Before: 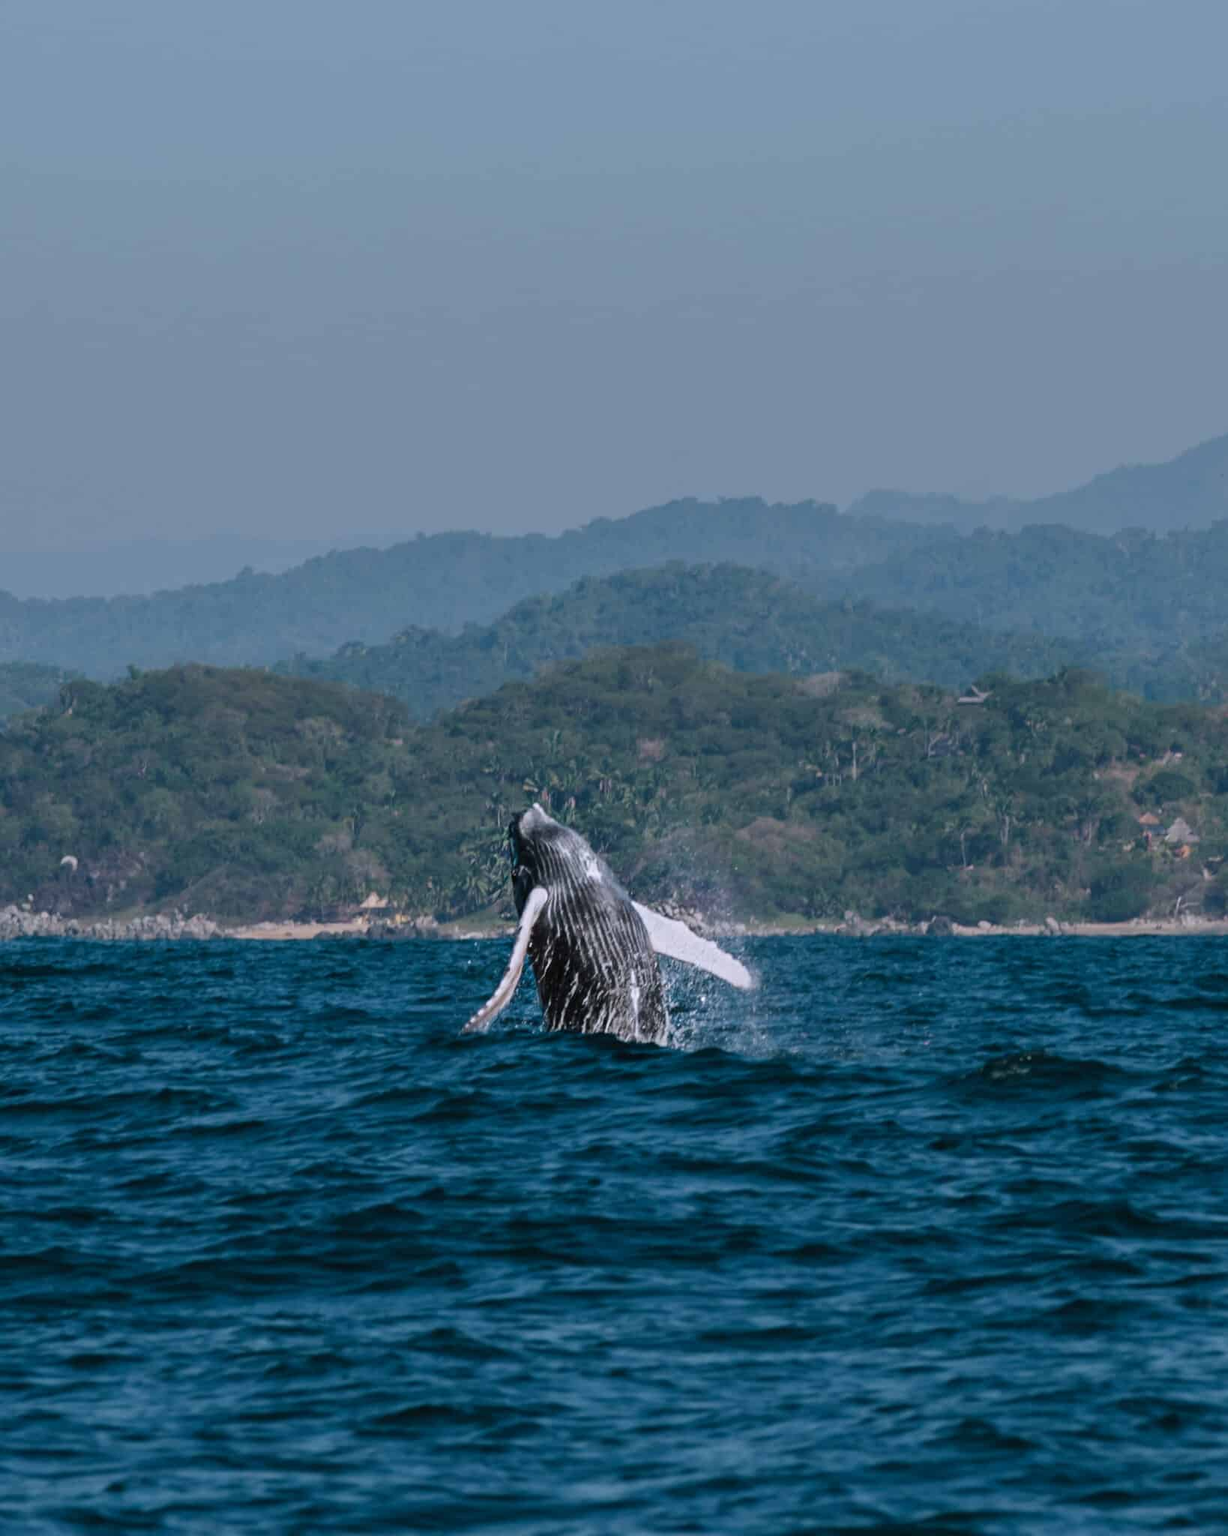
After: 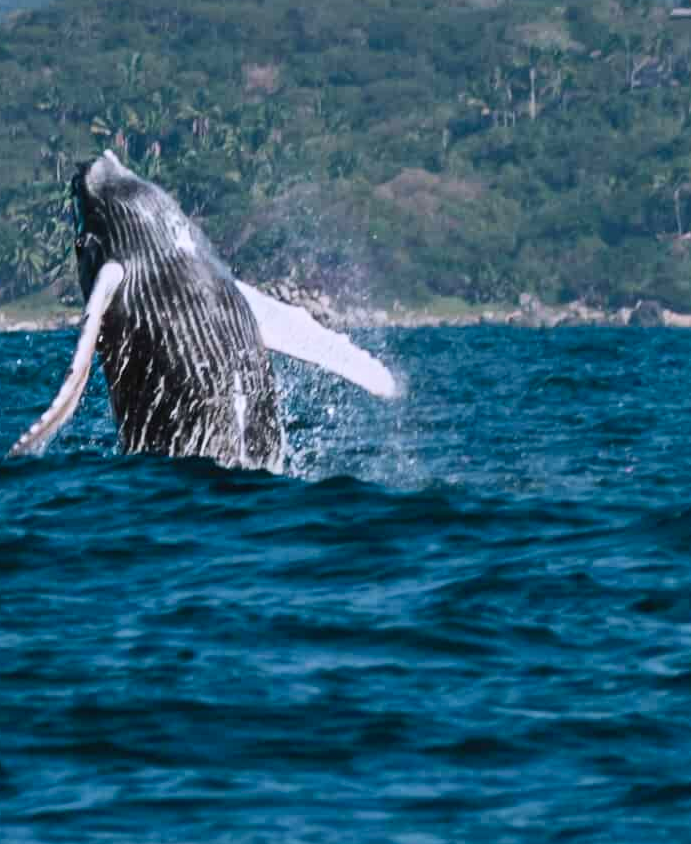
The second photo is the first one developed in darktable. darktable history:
crop: left 37.062%, top 44.971%, right 20.697%, bottom 13.793%
contrast brightness saturation: contrast 0.2, brightness 0.156, saturation 0.228
